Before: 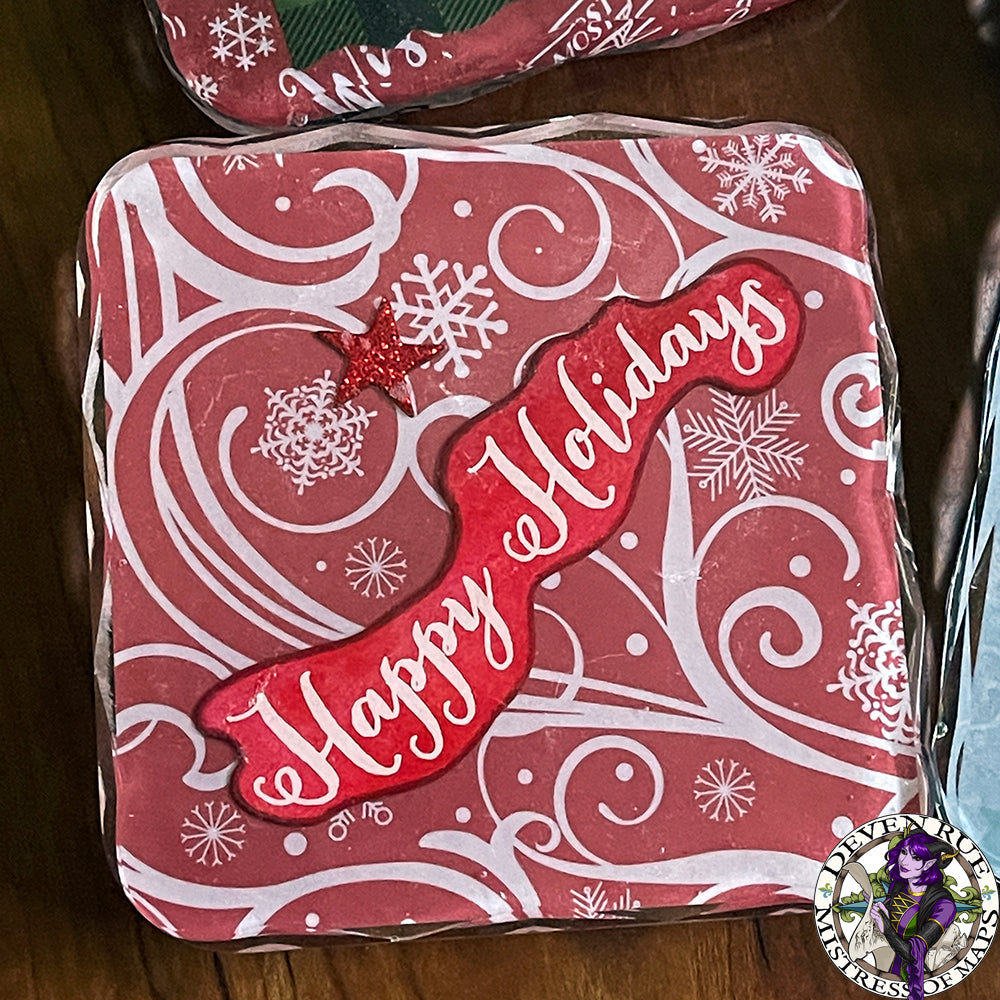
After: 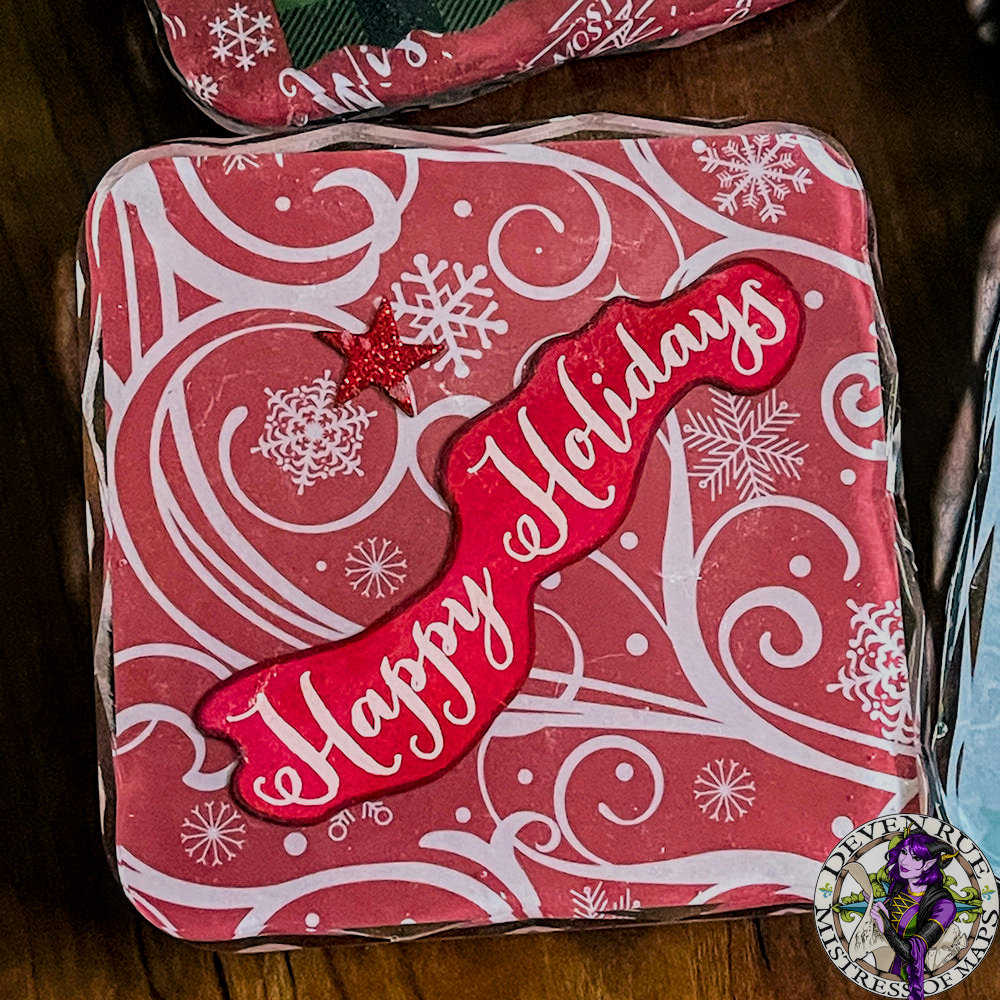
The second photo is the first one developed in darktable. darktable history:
filmic rgb: black relative exposure -7.48 EV, white relative exposure 4.83 EV, hardness 3.4, color science v6 (2022)
local contrast: on, module defaults
tone equalizer: on, module defaults
color balance rgb: perceptual saturation grading › global saturation 25%, global vibrance 10%
